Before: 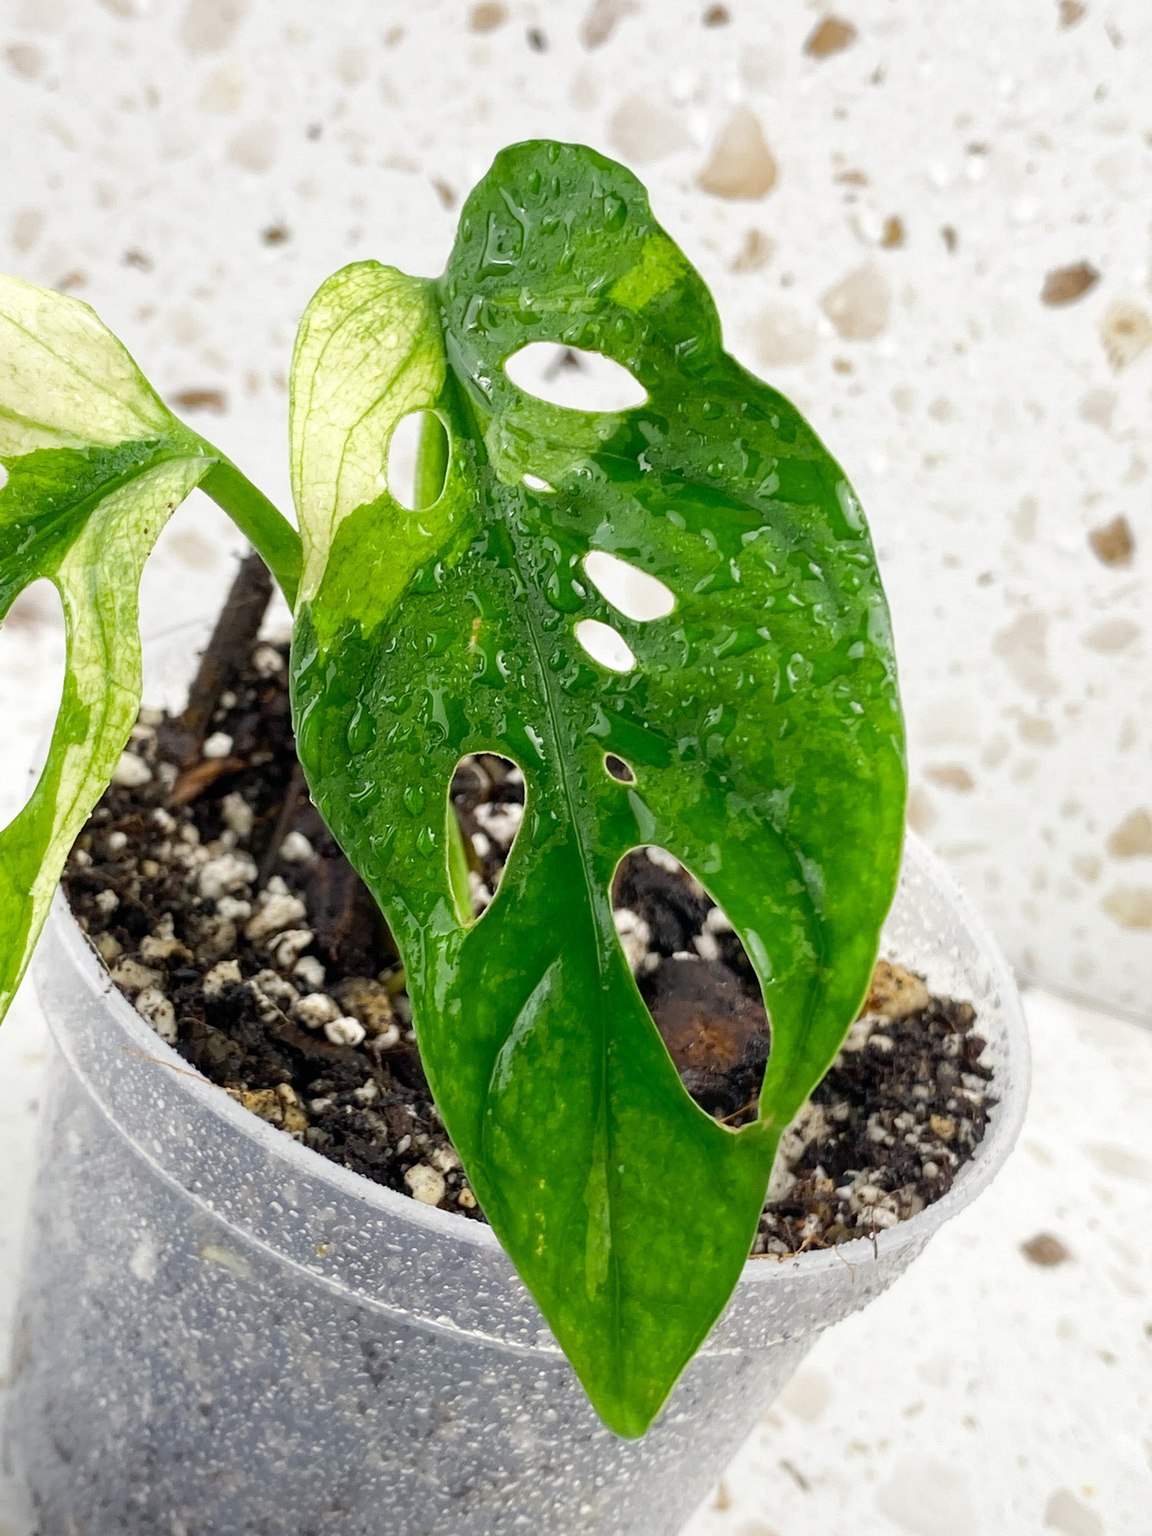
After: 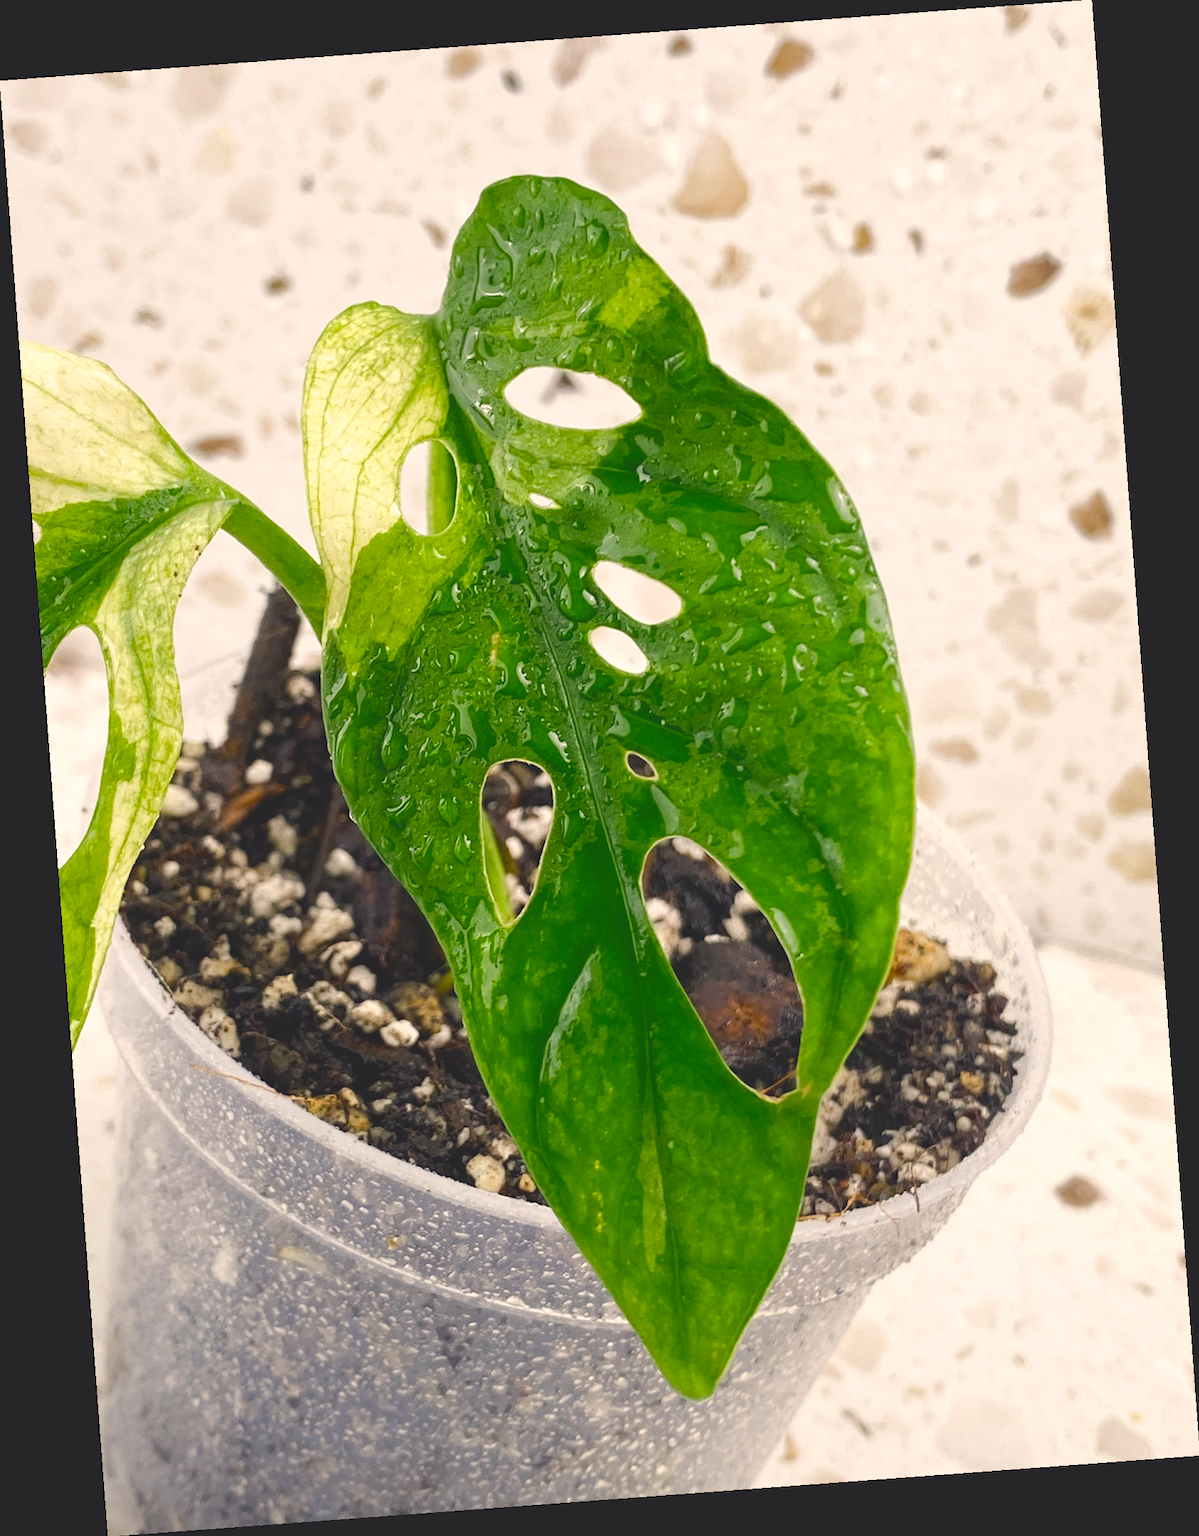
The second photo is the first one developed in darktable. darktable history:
color balance rgb: shadows lift › chroma 2%, shadows lift › hue 247.2°, power › chroma 0.3%, power › hue 25.2°, highlights gain › chroma 3%, highlights gain › hue 60°, global offset › luminance 2%, perceptual saturation grading › global saturation 20%, perceptual saturation grading › highlights -20%, perceptual saturation grading › shadows 30%
rotate and perspective: rotation -4.25°, automatic cropping off
